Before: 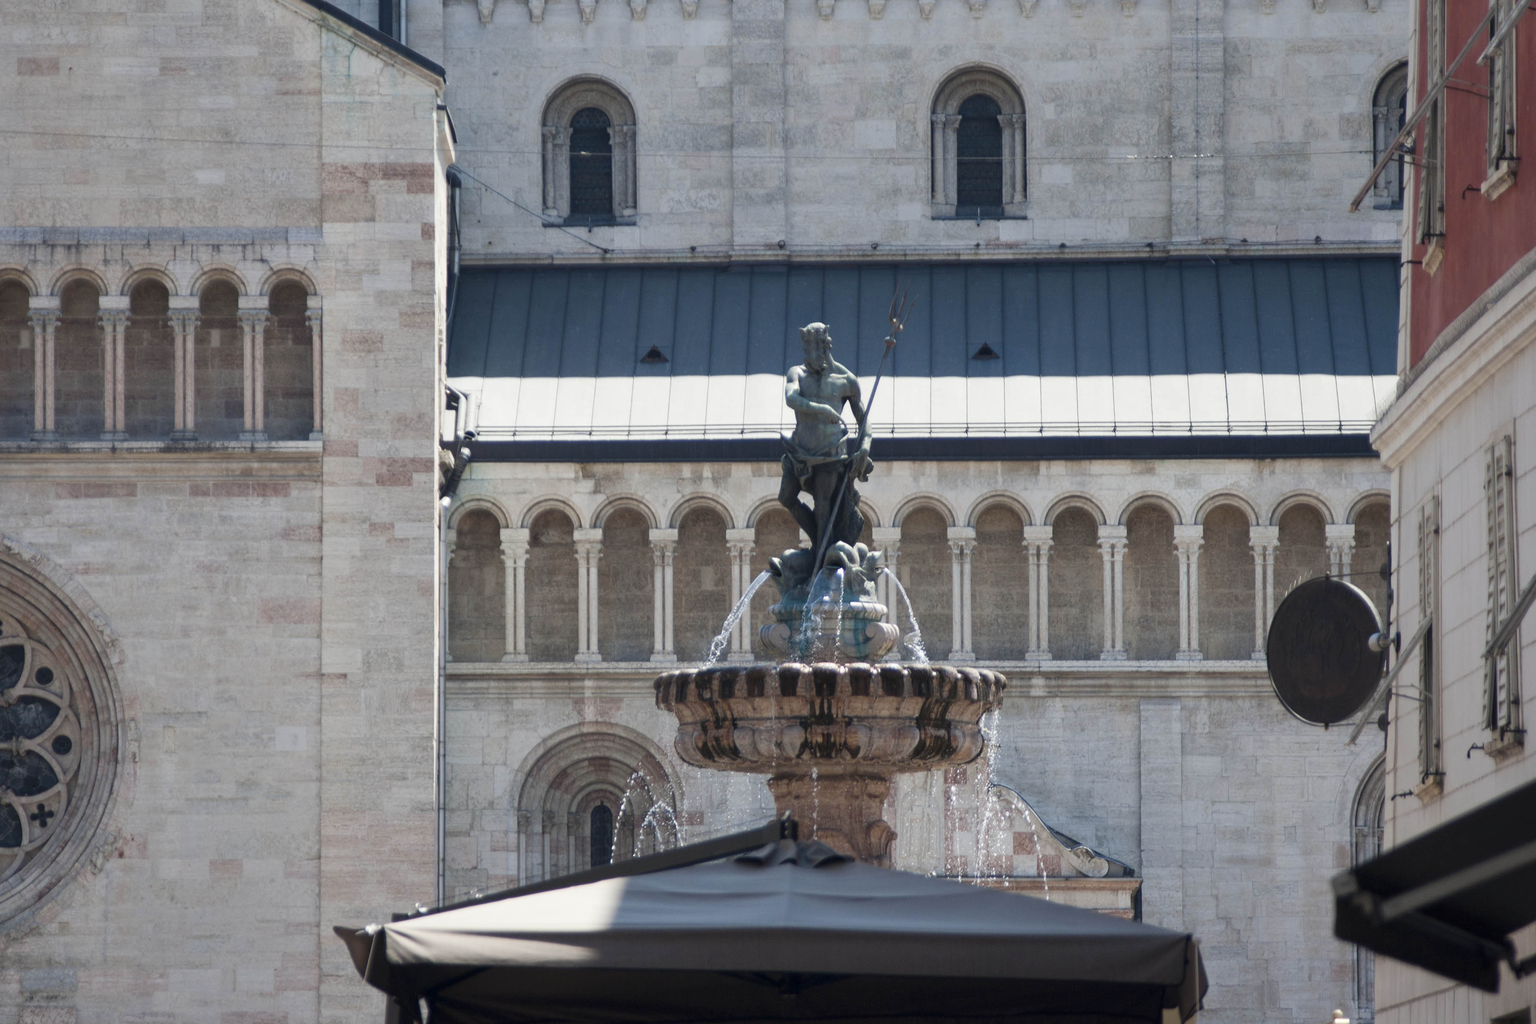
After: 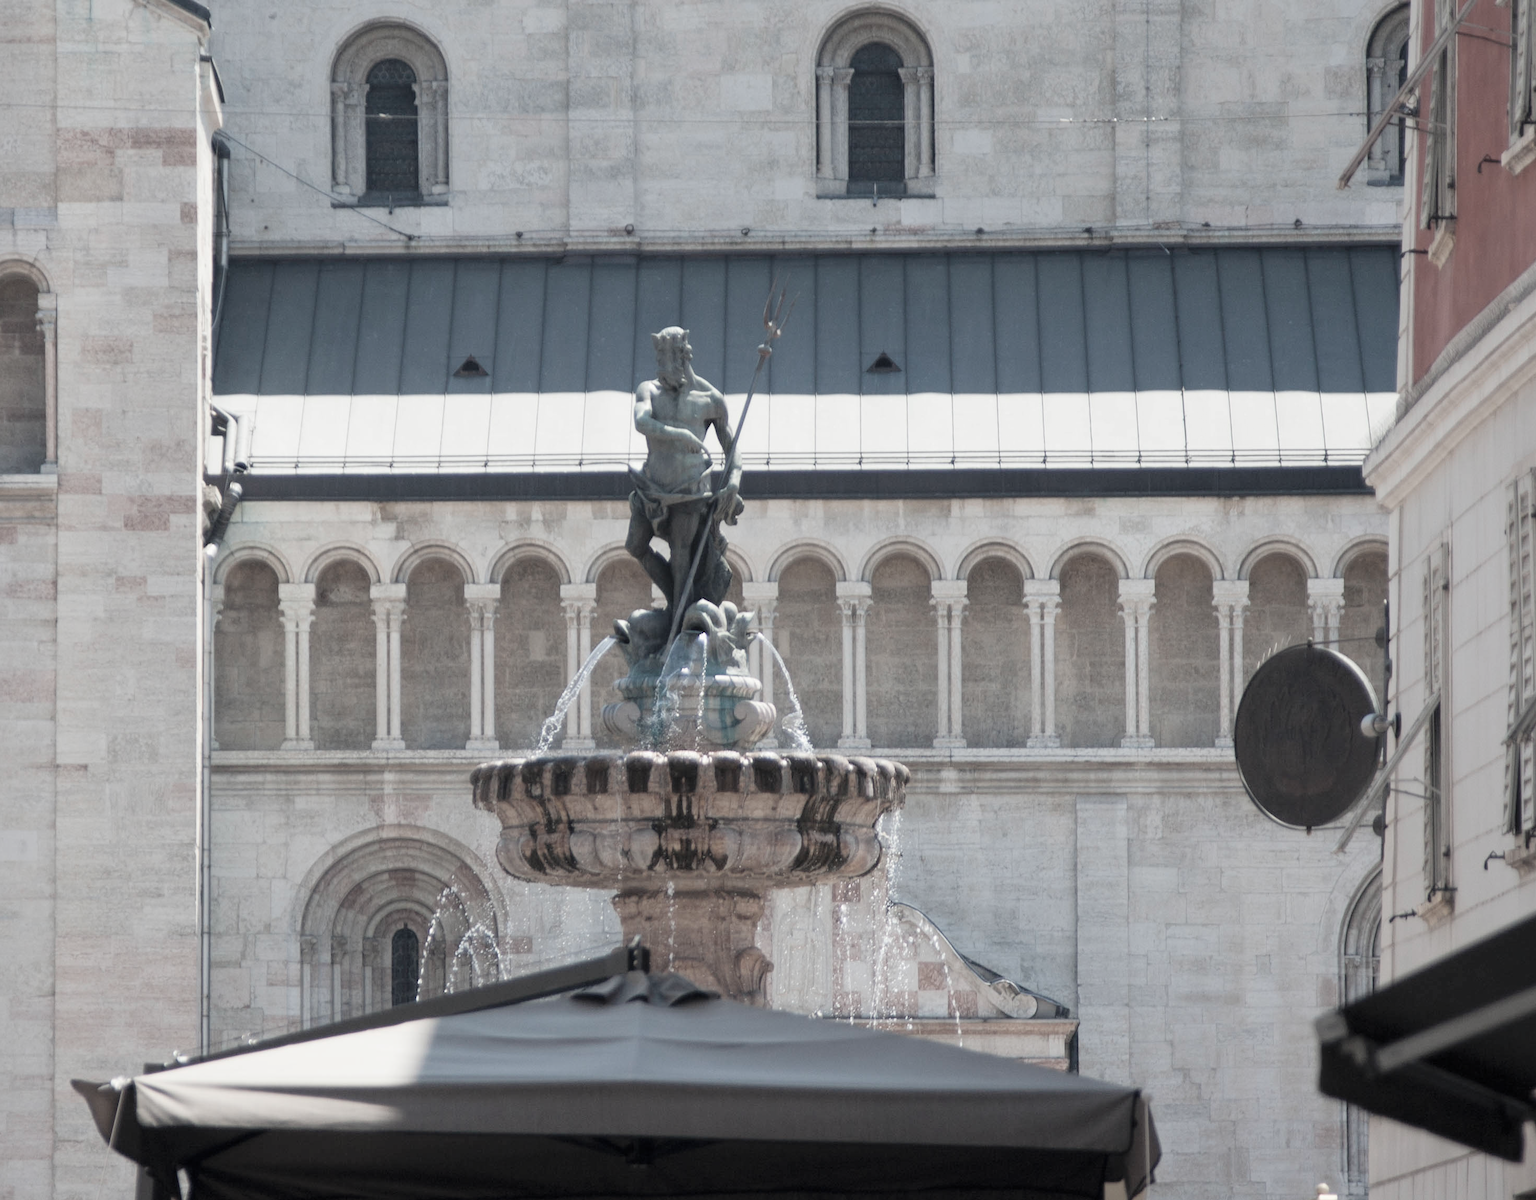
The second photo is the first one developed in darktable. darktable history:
contrast brightness saturation: brightness 0.186, saturation -0.496
exposure: exposure -0.069 EV, compensate highlight preservation false
crop and rotate: left 18.036%, top 5.935%, right 1.712%
